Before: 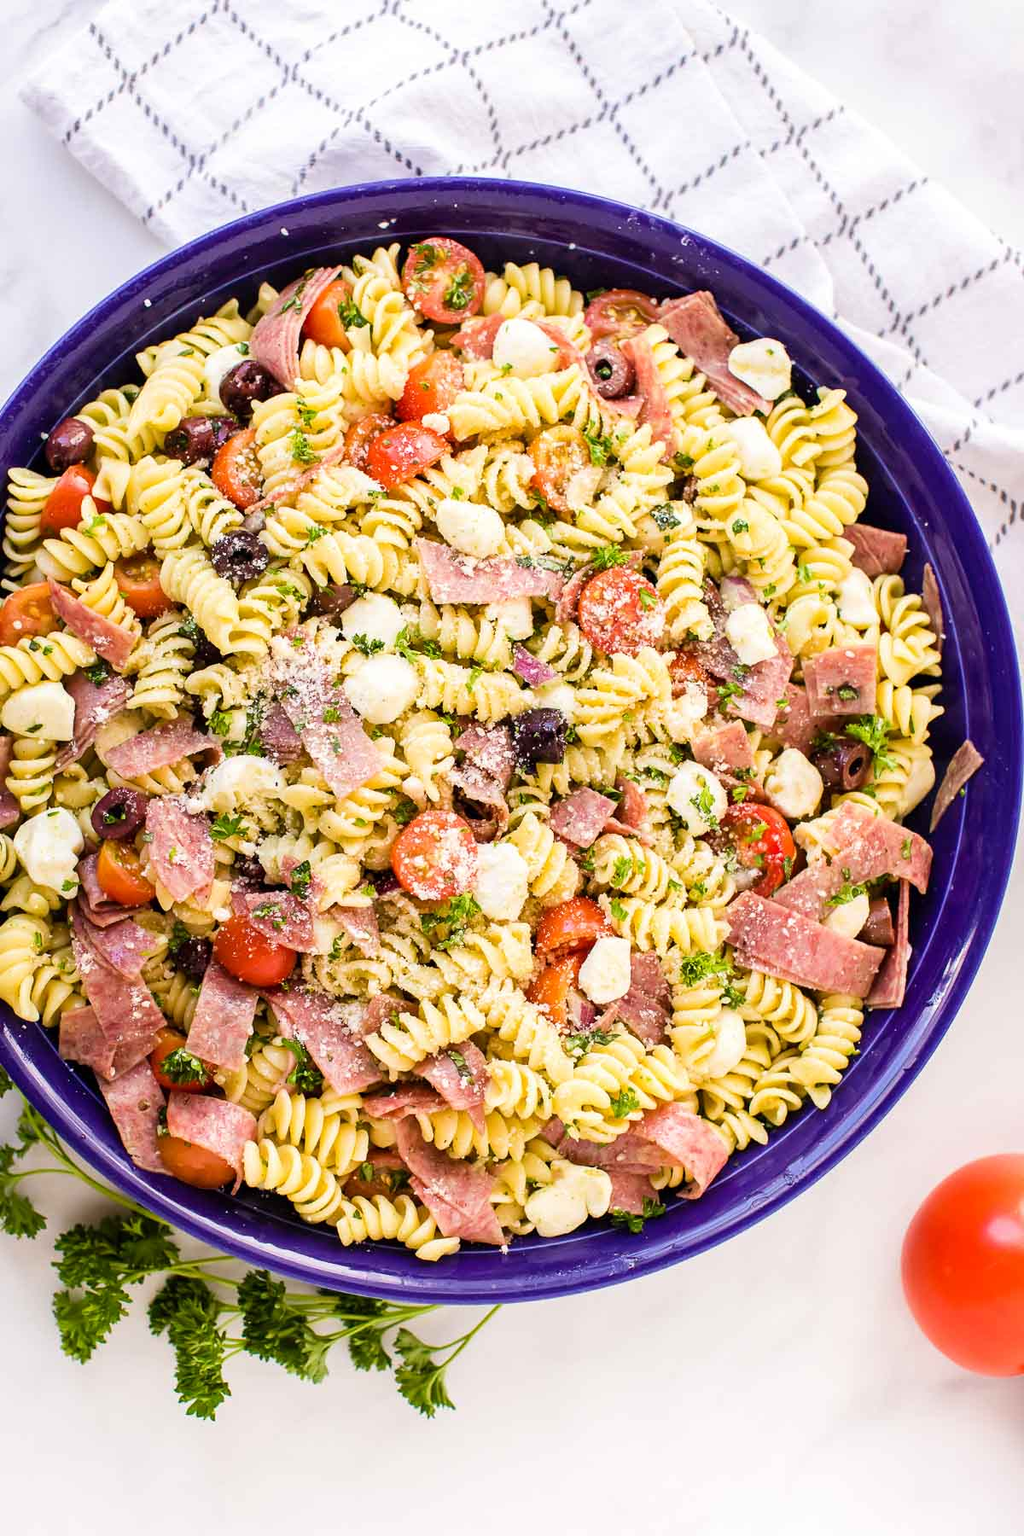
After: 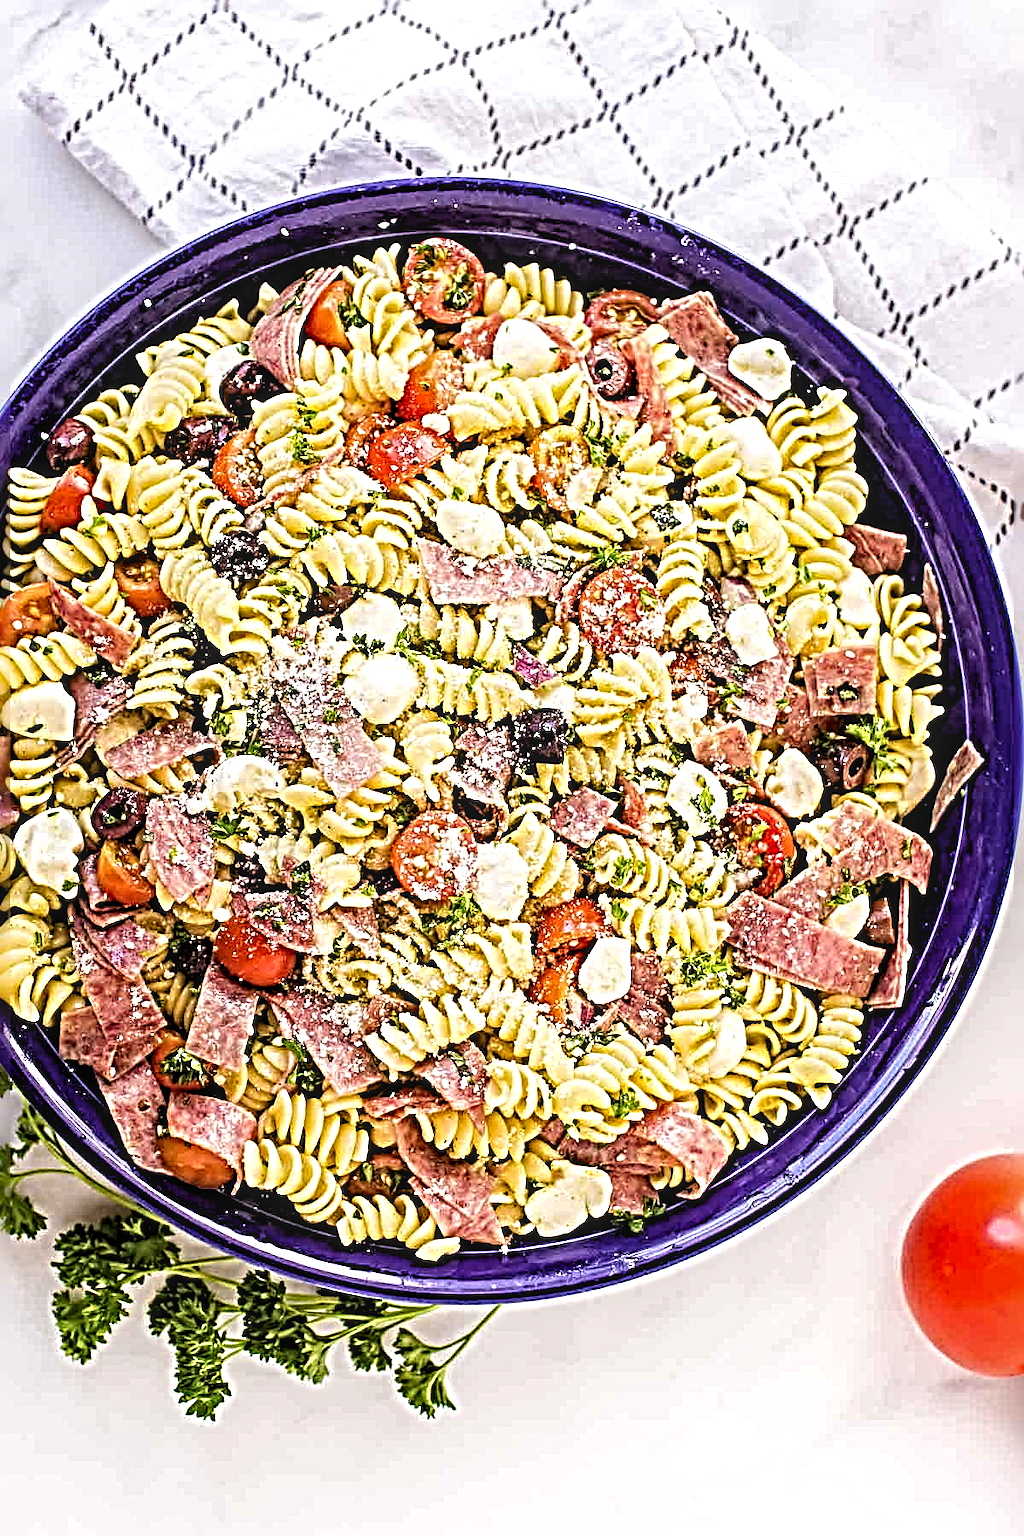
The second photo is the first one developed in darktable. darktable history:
levels: levels [0.016, 0.492, 0.969]
sharpen: radius 6.28, amount 1.794, threshold 0.138
local contrast: detail 130%
exposure: compensate highlight preservation false
